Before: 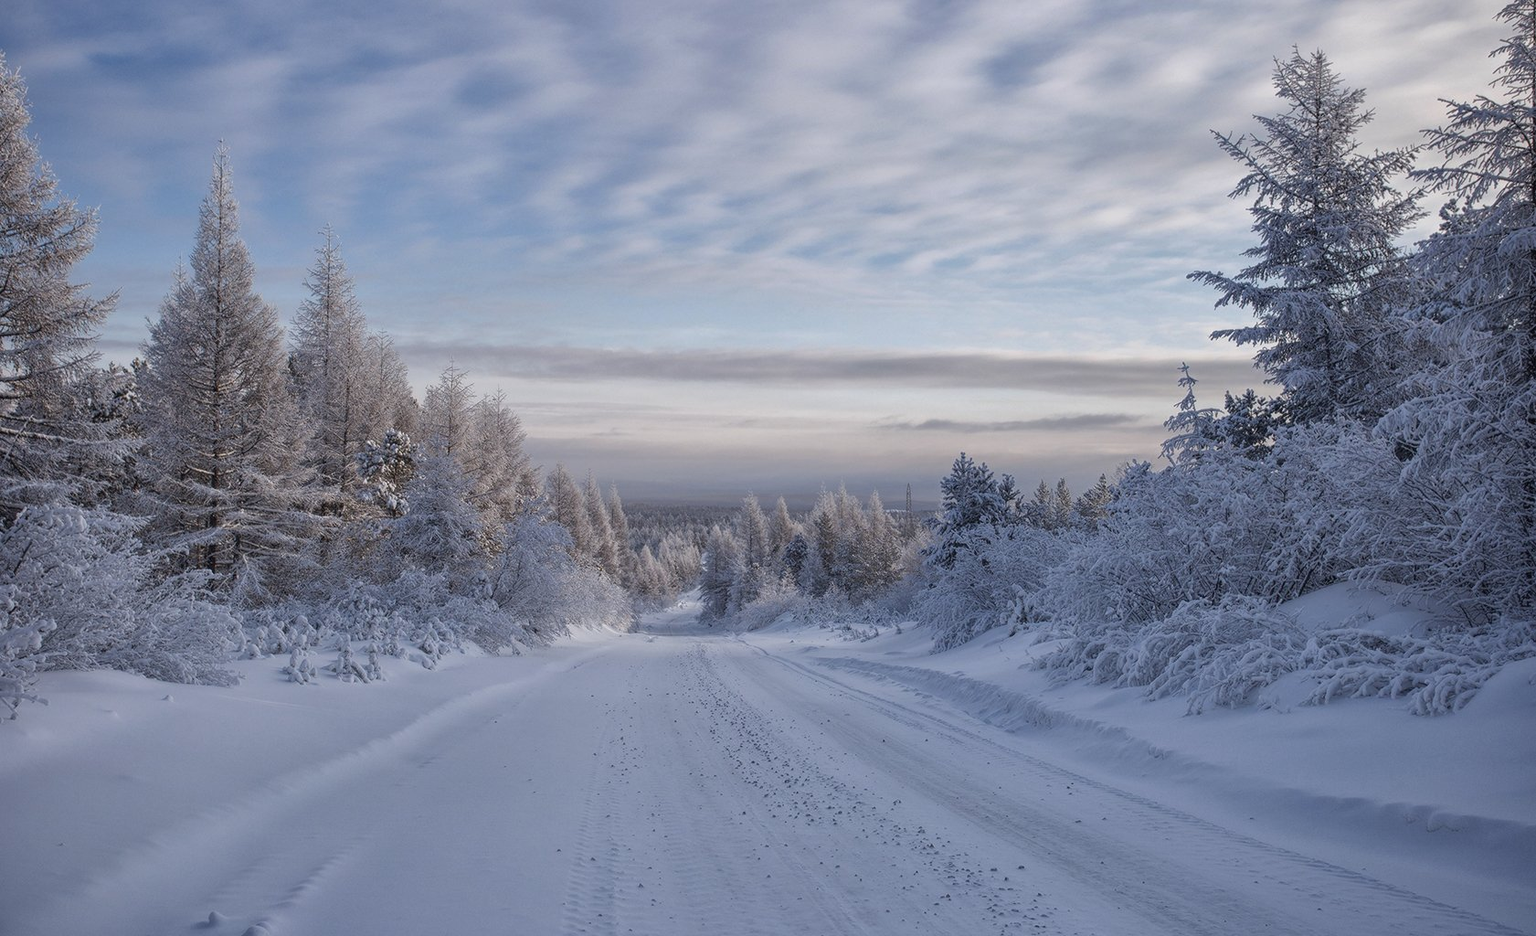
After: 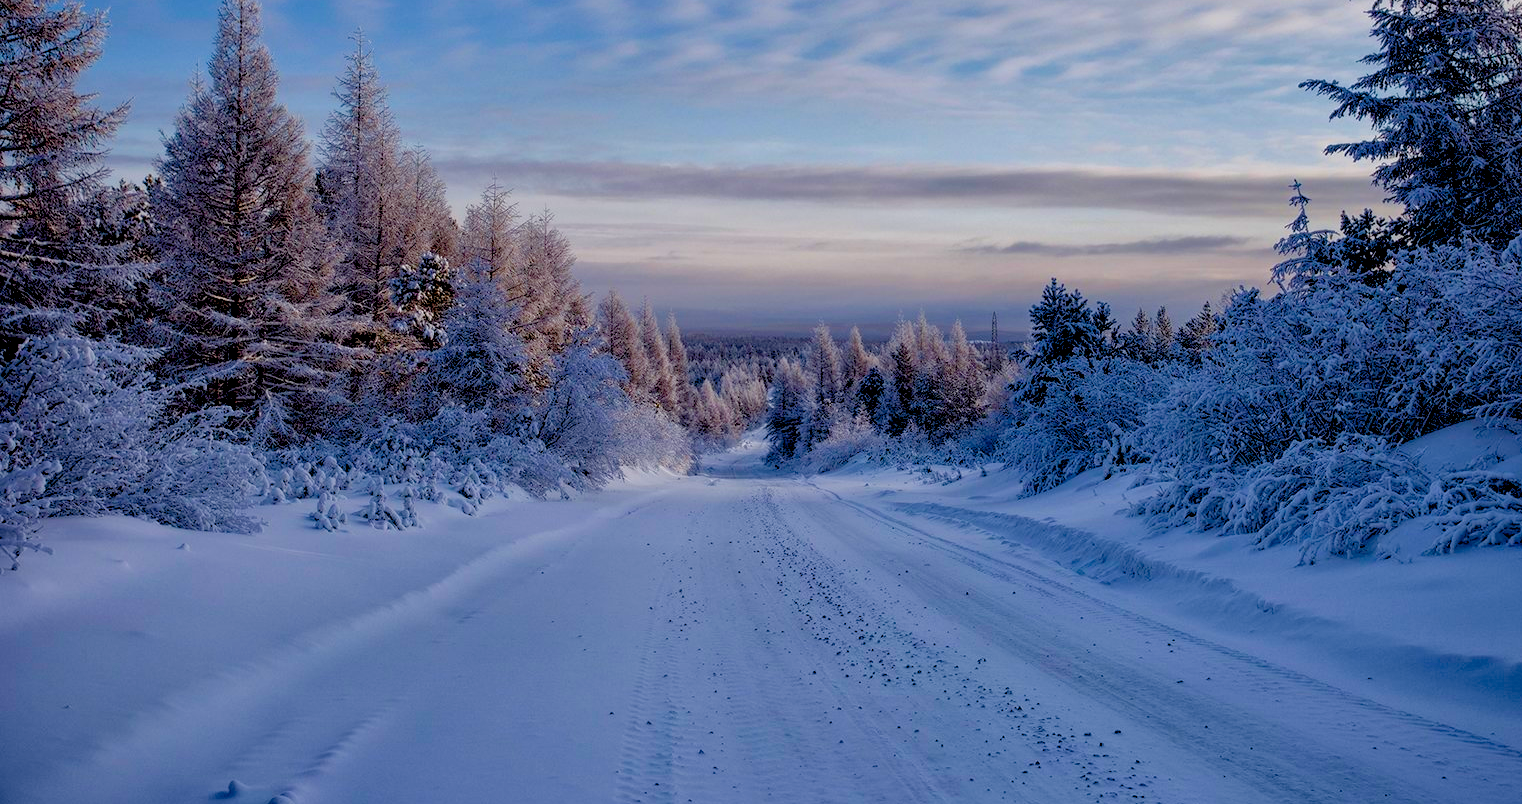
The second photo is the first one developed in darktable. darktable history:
crop: top 21.198%, right 9.449%, bottom 0.263%
velvia: on, module defaults
exposure: black level correction 0.056, compensate highlight preservation false
shadows and highlights: shadows -20.35, white point adjustment -1.84, highlights -34.86
color balance rgb: perceptual saturation grading › global saturation 27.895%, perceptual saturation grading › highlights -24.856%, perceptual saturation grading › mid-tones 25.146%, perceptual saturation grading › shadows 49.647%, global vibrance 20%
